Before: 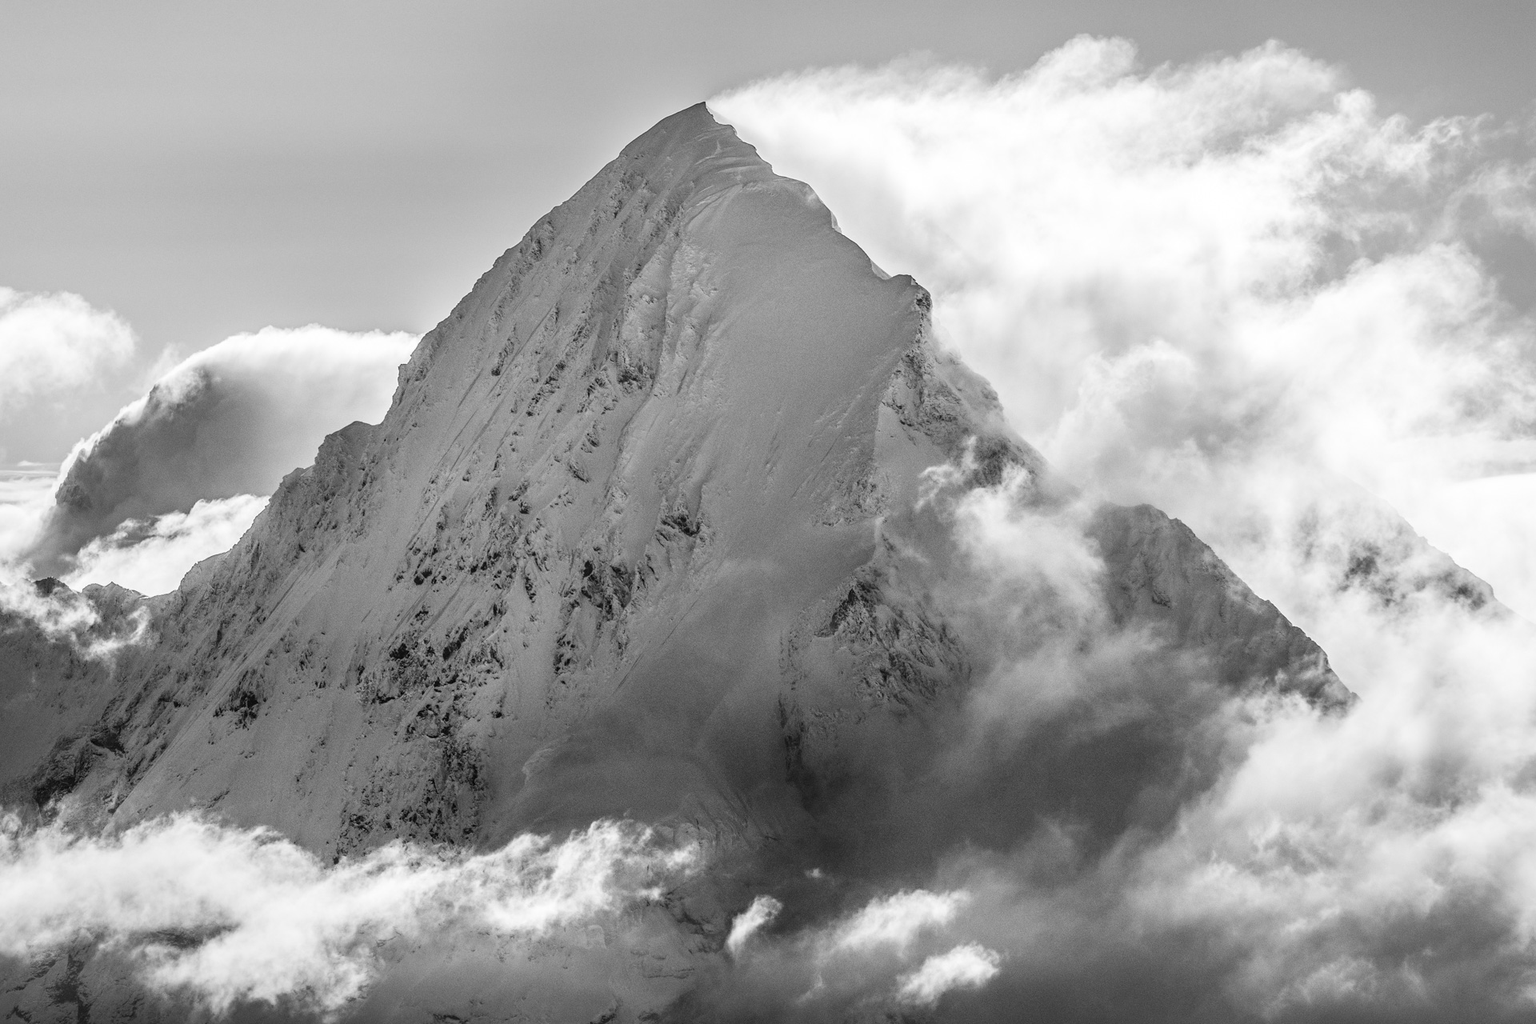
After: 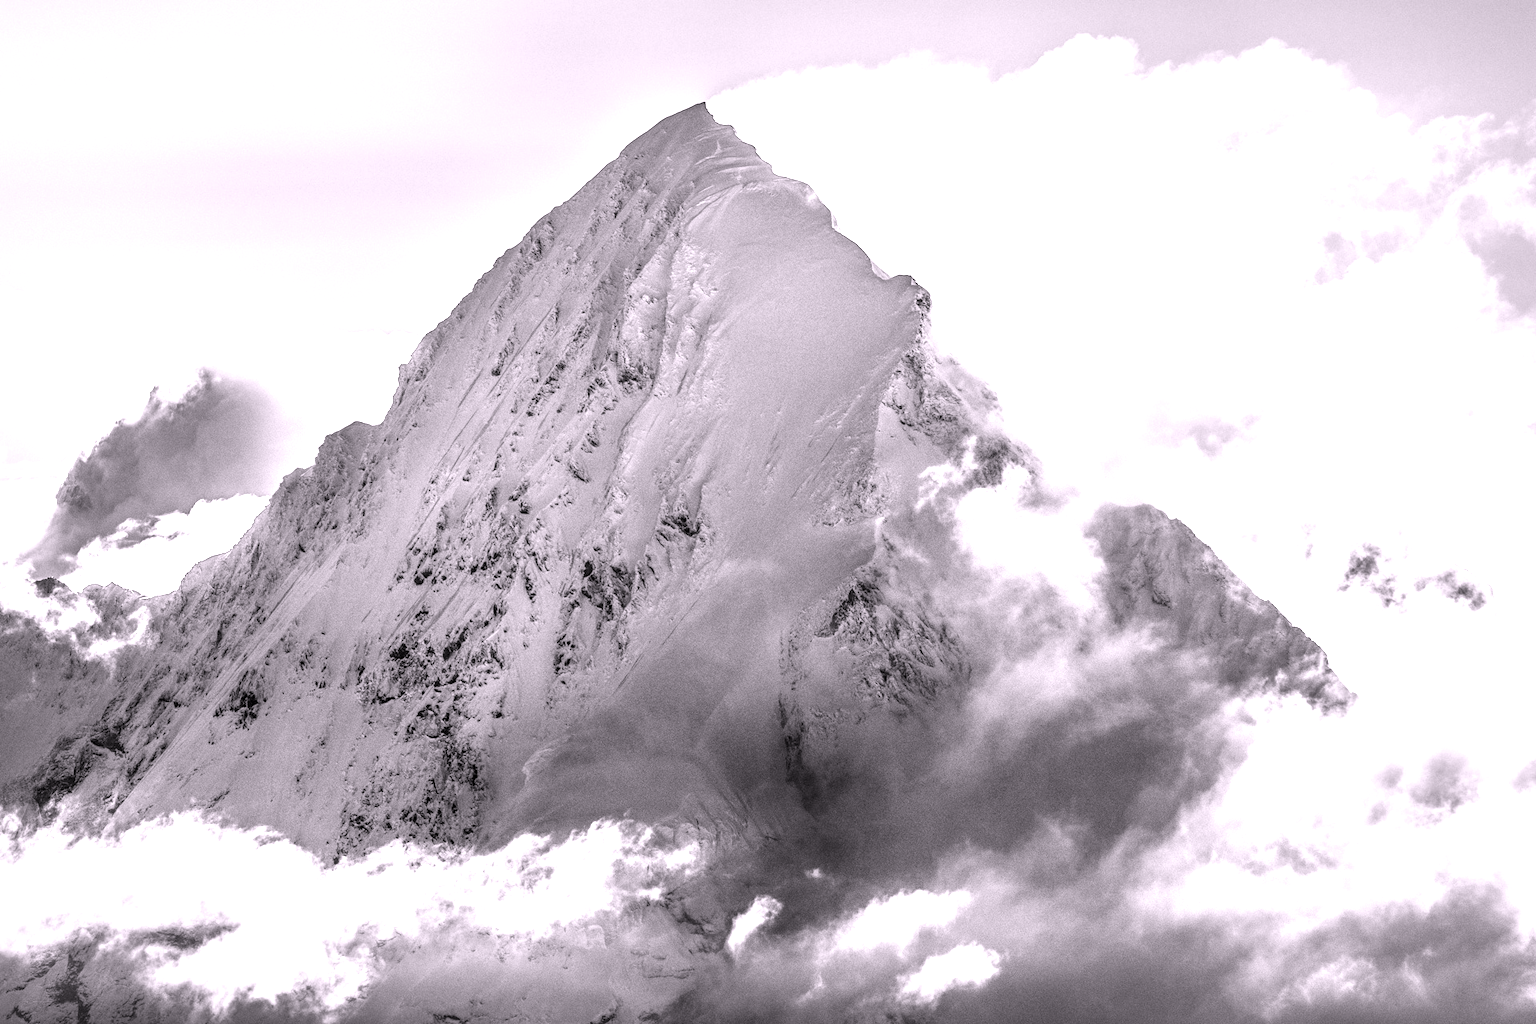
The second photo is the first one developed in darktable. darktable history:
local contrast: on, module defaults
white balance: red 1.05, blue 1.072
exposure: black level correction -0.001, exposure 0.9 EV, compensate exposure bias true, compensate highlight preservation false
